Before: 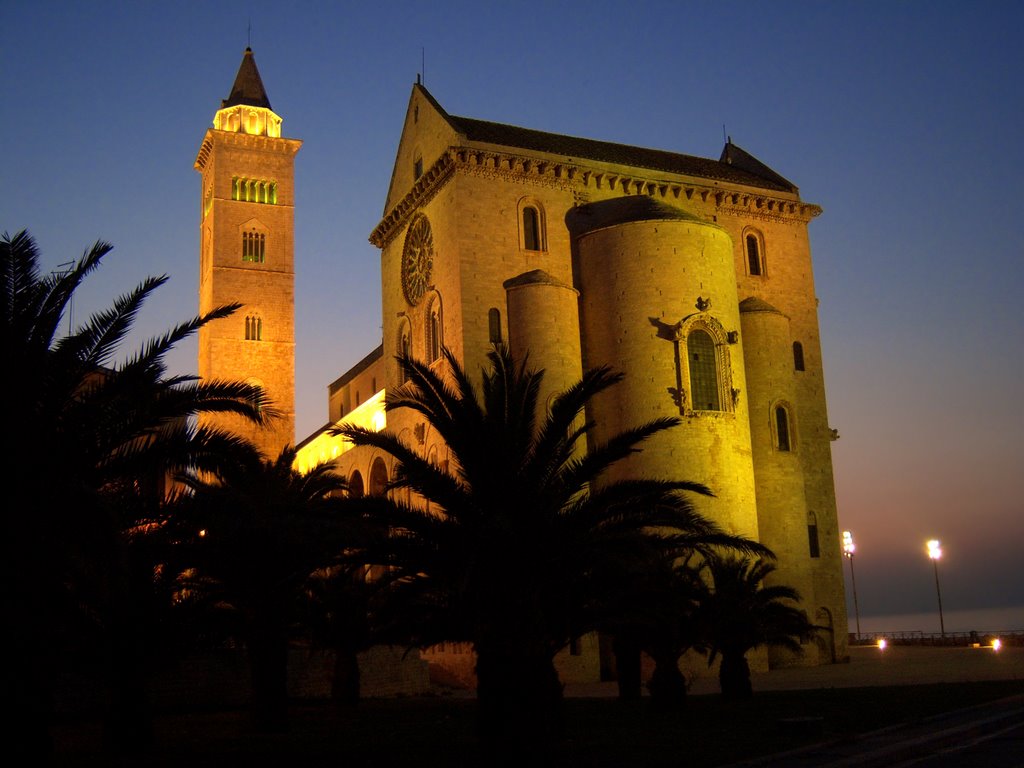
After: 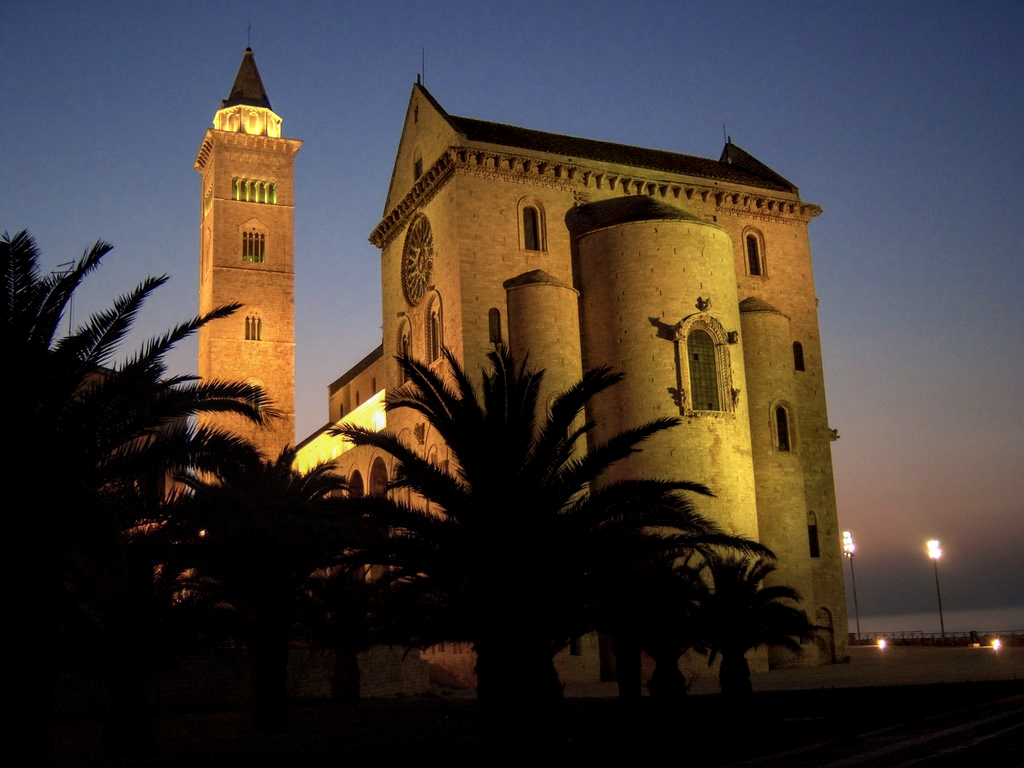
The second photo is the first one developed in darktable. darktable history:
local contrast: on, module defaults
color correction: highlights b* 0, saturation 0.832
